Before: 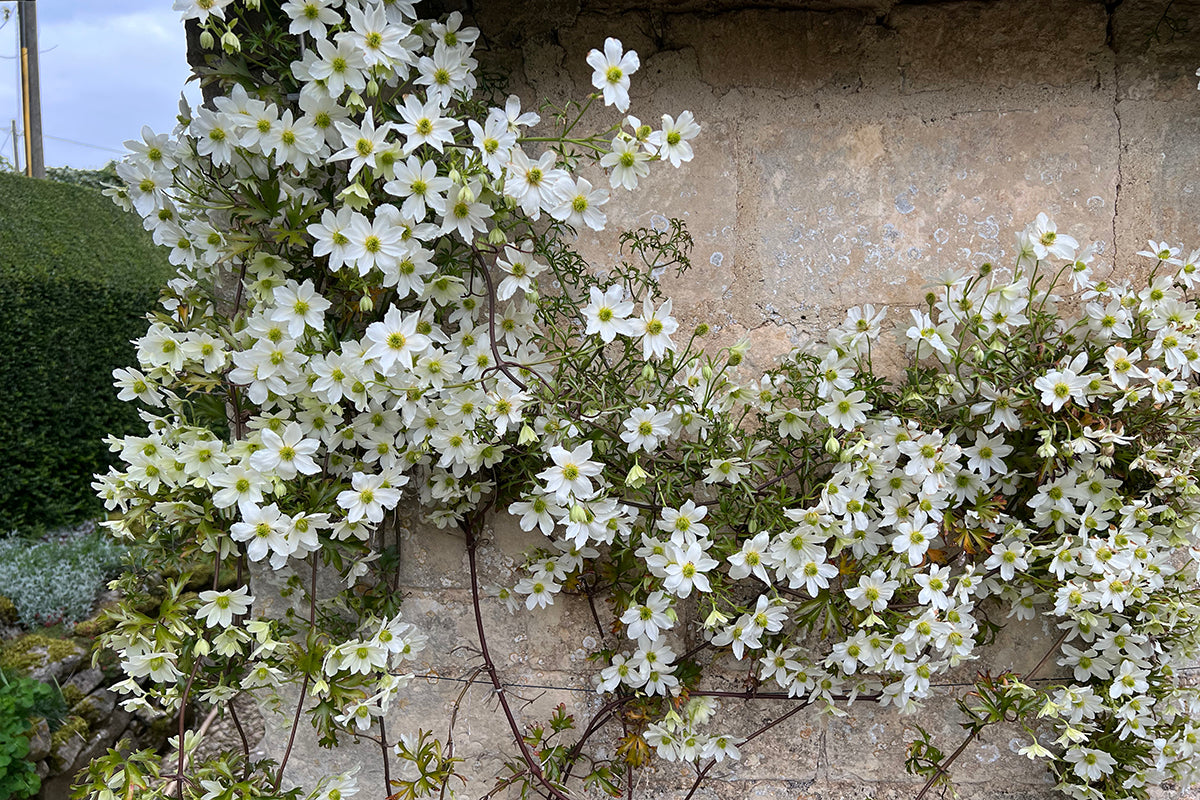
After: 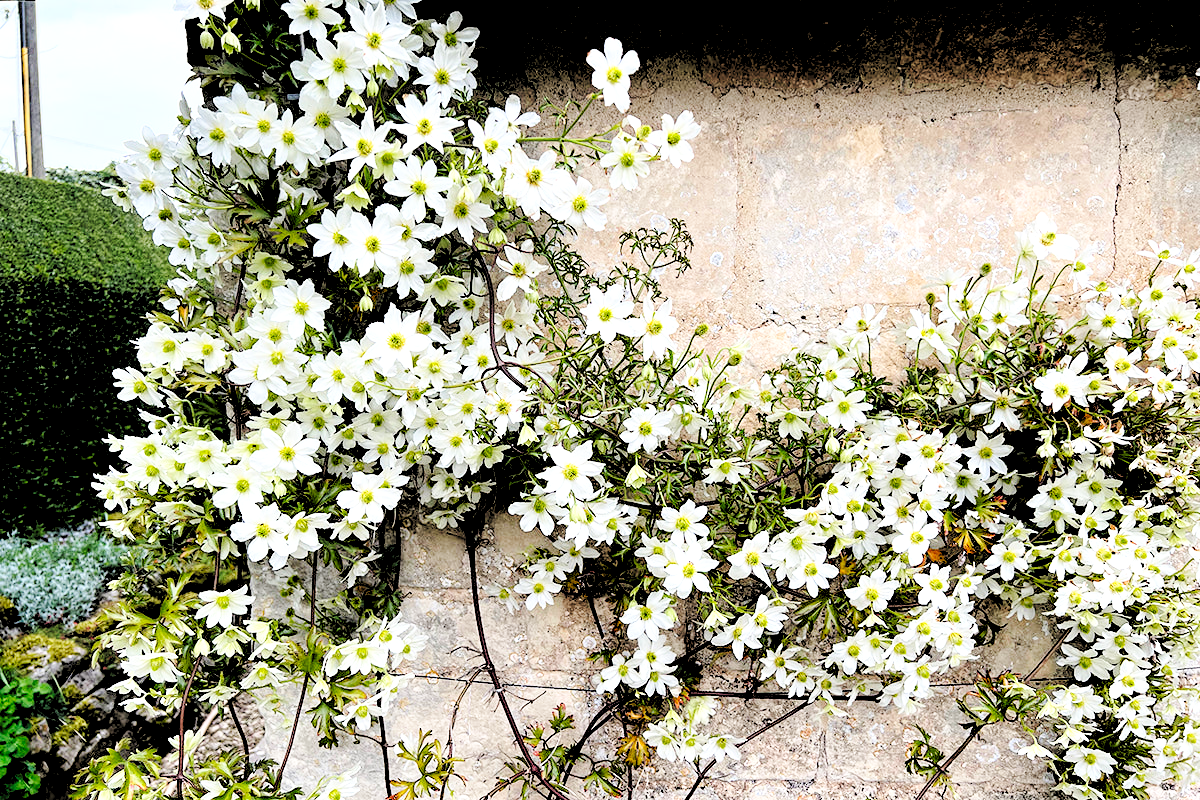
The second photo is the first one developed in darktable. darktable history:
base curve: curves: ch0 [(0, 0) (0.028, 0.03) (0.121, 0.232) (0.46, 0.748) (0.859, 0.968) (1, 1)], preserve colors none
levels: levels [0, 0.397, 0.955]
rgb levels: levels [[0.034, 0.472, 0.904], [0, 0.5, 1], [0, 0.5, 1]]
